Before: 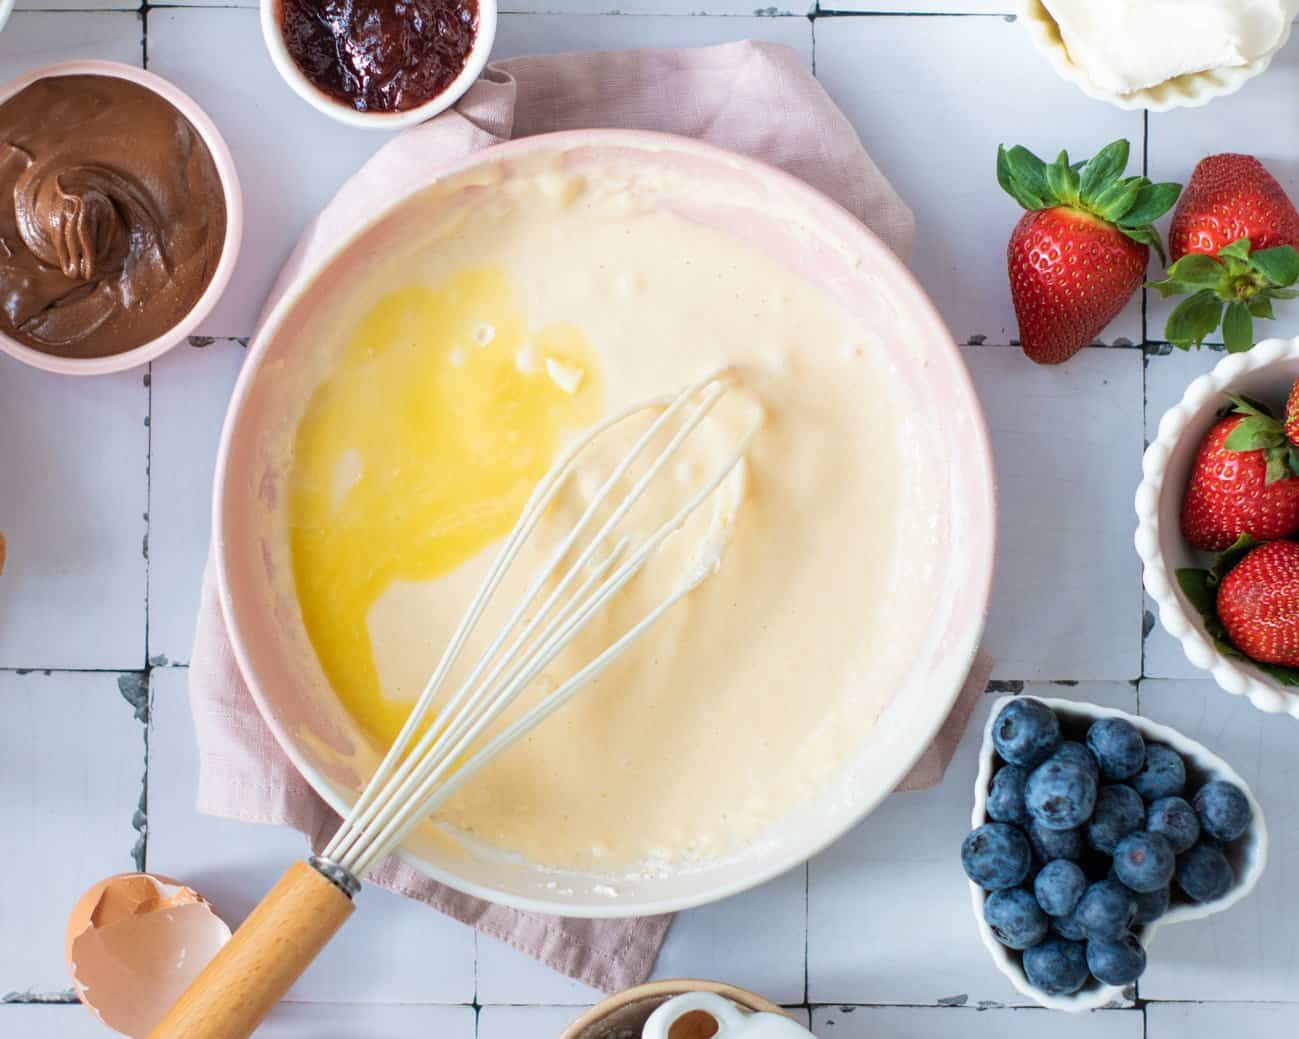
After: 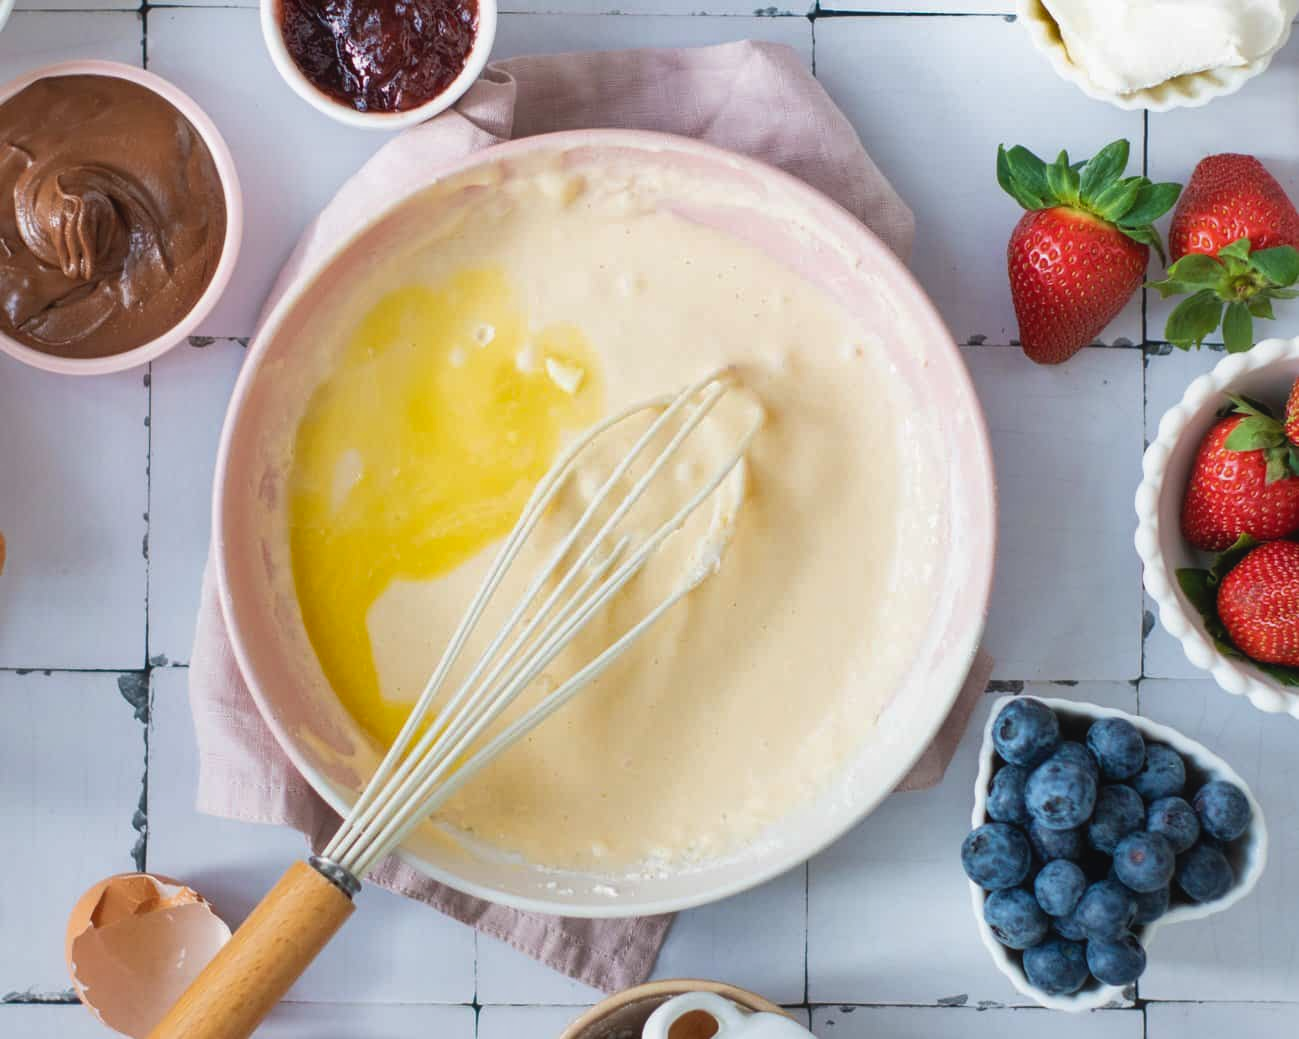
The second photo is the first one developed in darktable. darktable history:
shadows and highlights: soften with gaussian
contrast equalizer: octaves 7, y [[0.6 ×6], [0.55 ×6], [0 ×6], [0 ×6], [0 ×6]], mix -0.3
